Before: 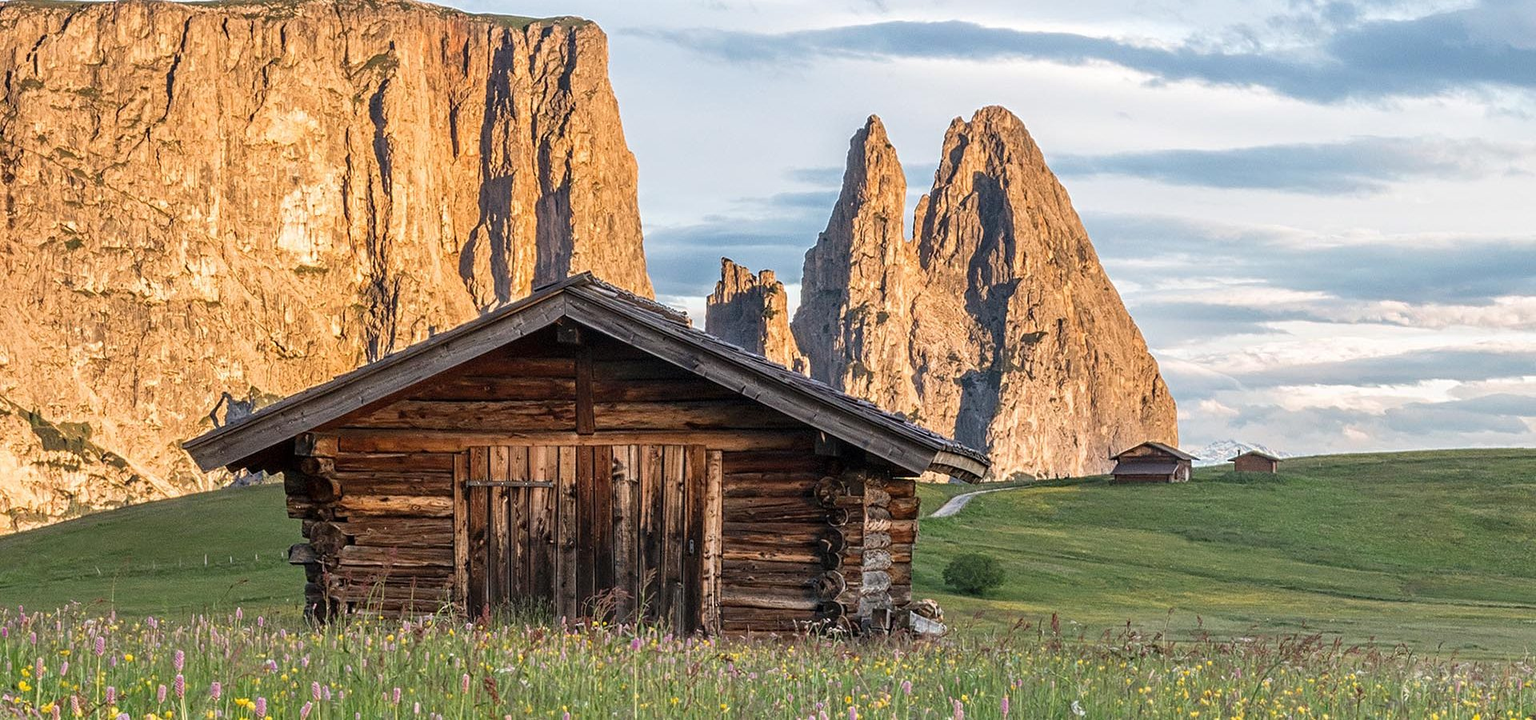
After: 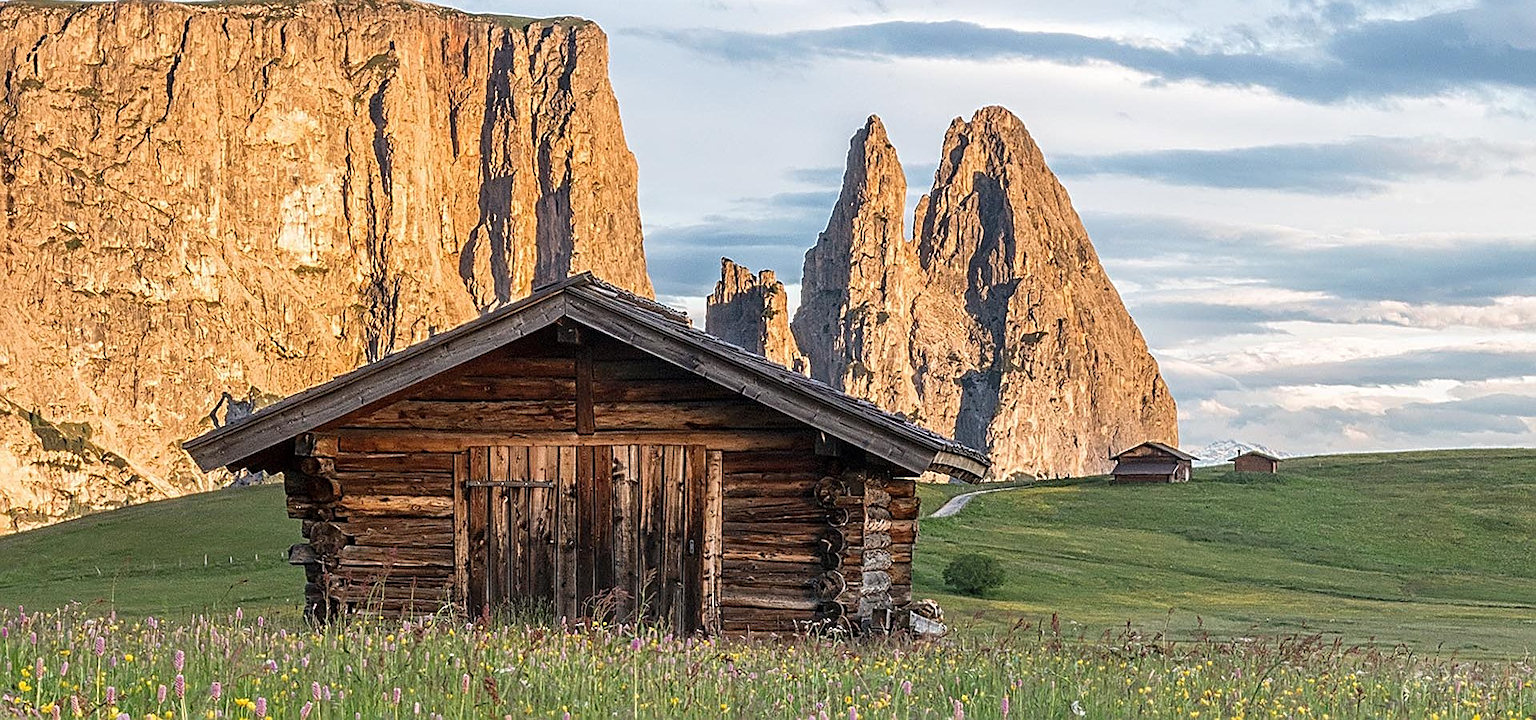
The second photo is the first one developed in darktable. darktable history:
sharpen: amount 0.597
